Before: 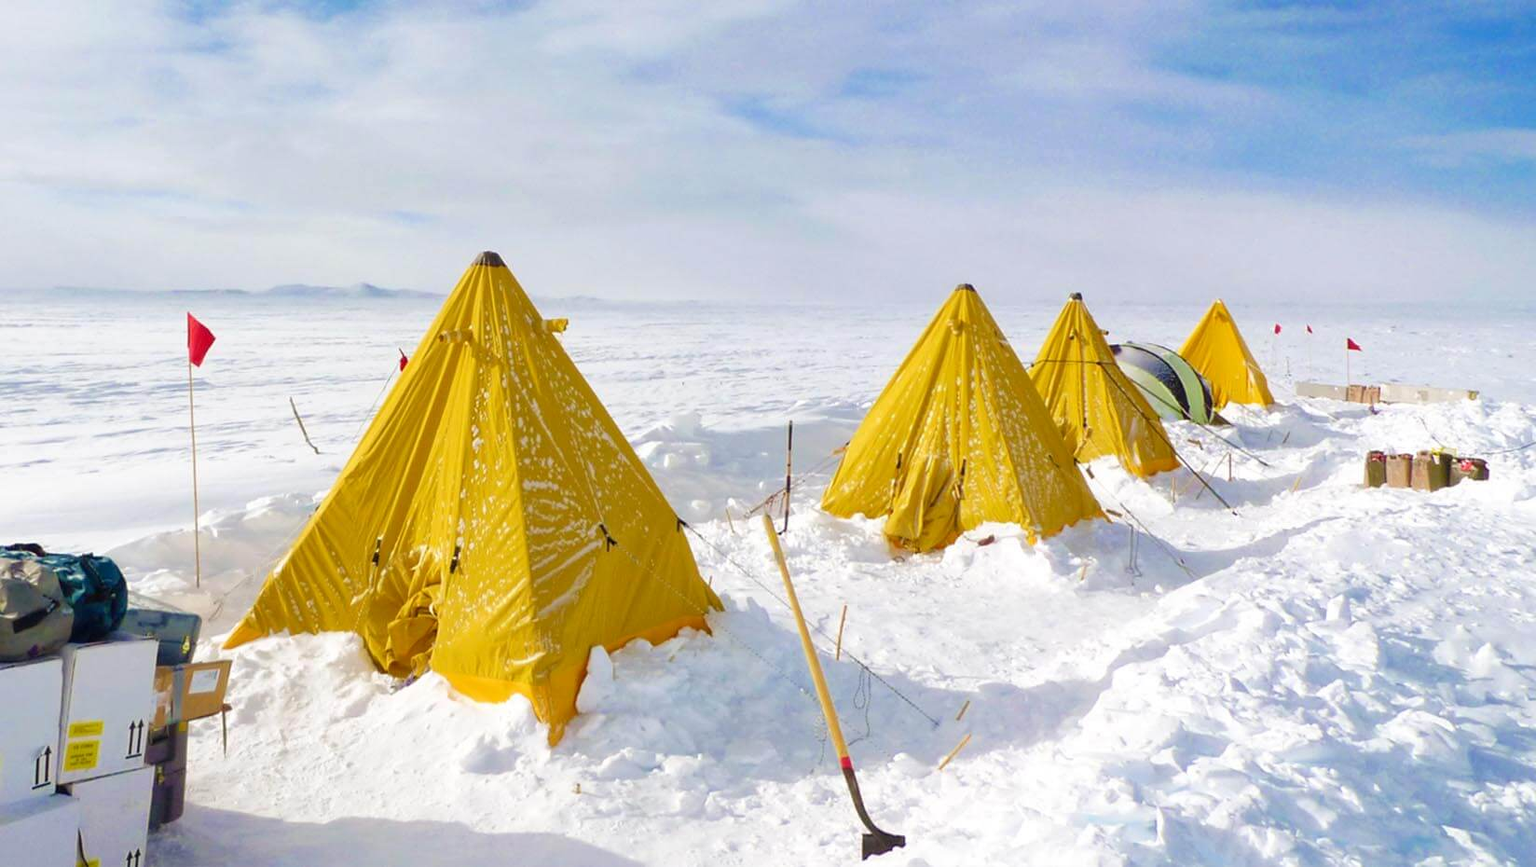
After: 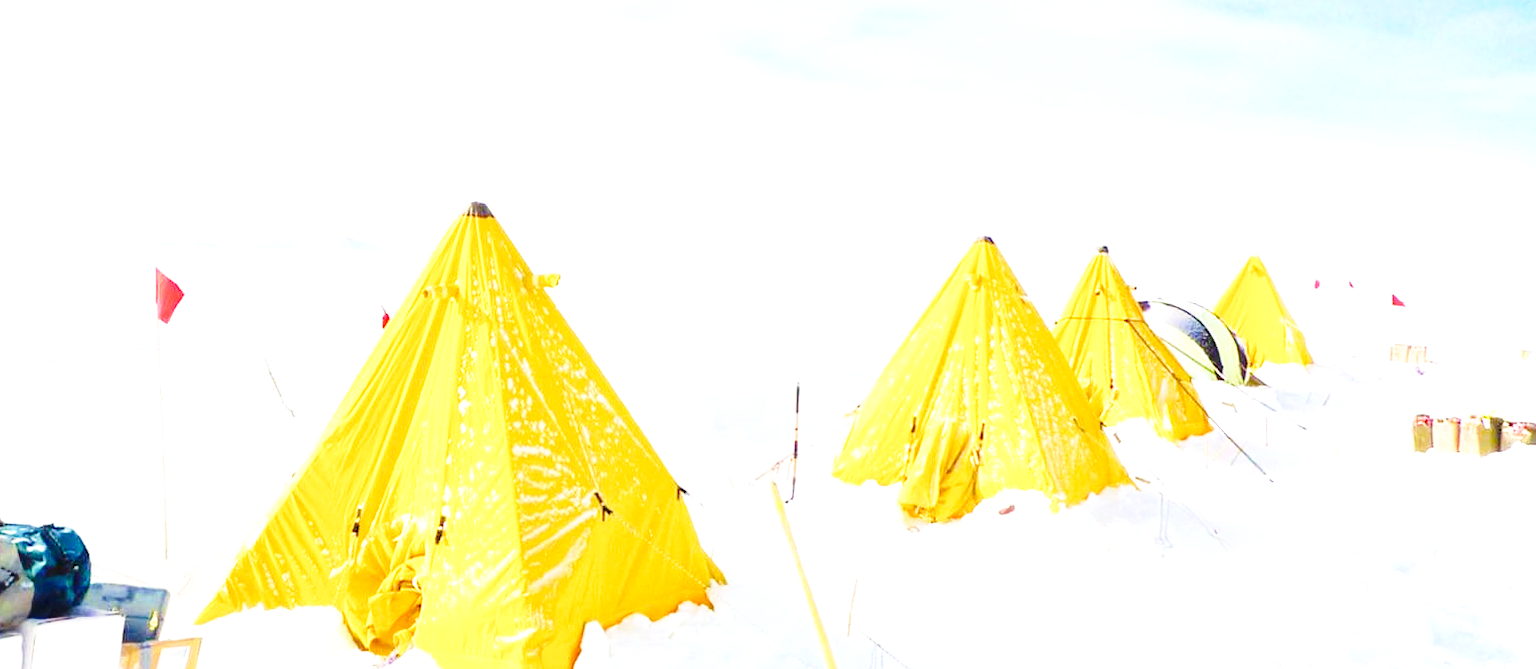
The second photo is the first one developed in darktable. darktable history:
exposure: black level correction 0, exposure 1.2 EV, compensate exposure bias true, compensate highlight preservation false
crop: left 2.737%, top 7.287%, right 3.421%, bottom 20.179%
white balance: emerald 1
base curve: curves: ch0 [(0, 0) (0.028, 0.03) (0.121, 0.232) (0.46, 0.748) (0.859, 0.968) (1, 1)], preserve colors none
contrast brightness saturation: contrast 0.07
rotate and perspective: automatic cropping original format, crop left 0, crop top 0
levels: mode automatic
